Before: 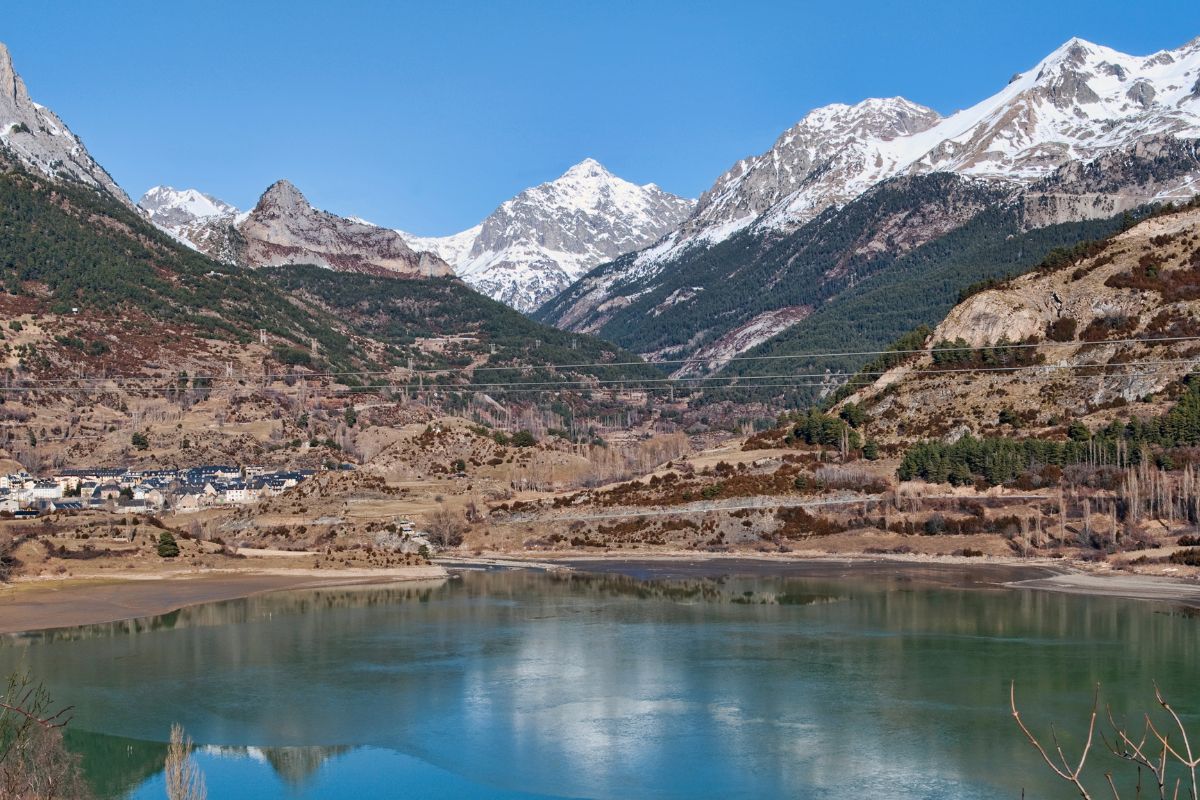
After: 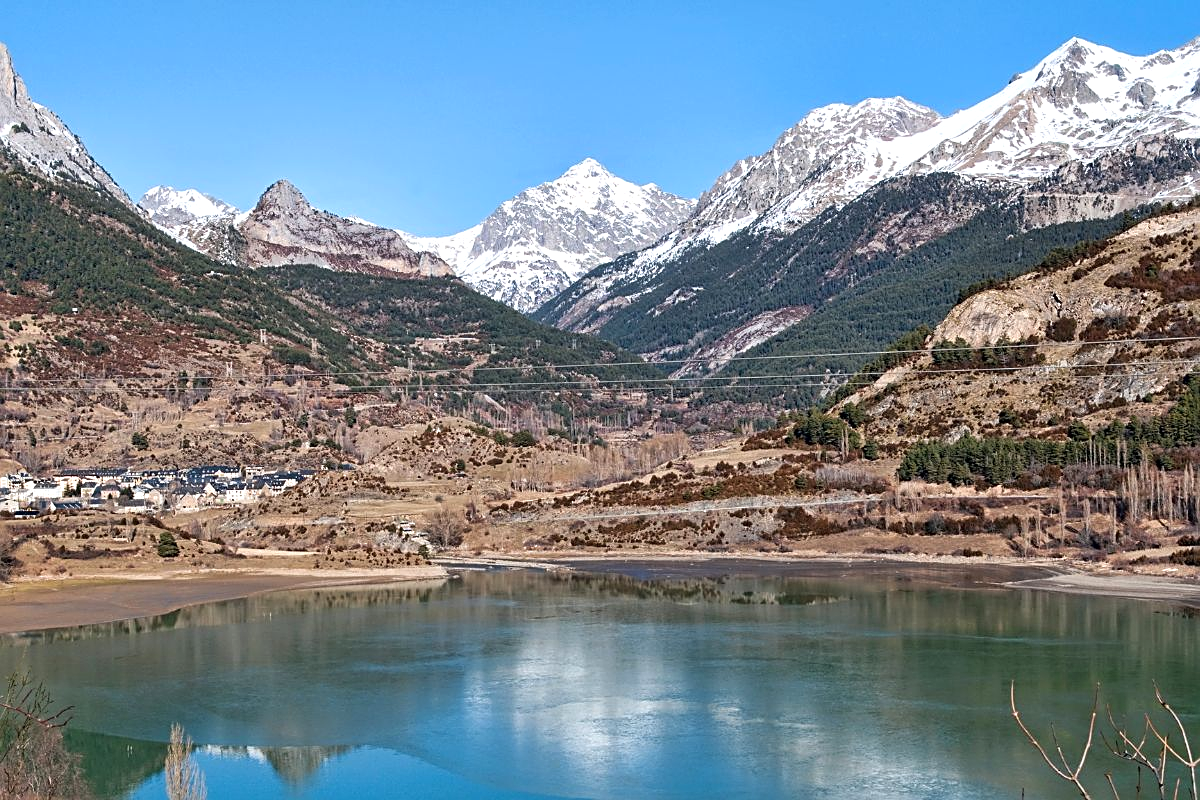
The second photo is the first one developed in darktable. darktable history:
tone equalizer: -8 EV -0.408 EV, -7 EV -0.411 EV, -6 EV -0.306 EV, -5 EV -0.232 EV, -3 EV 0.213 EV, -2 EV 0.308 EV, -1 EV 0.388 EV, +0 EV 0.415 EV, smoothing 1
sharpen: amount 0.498
